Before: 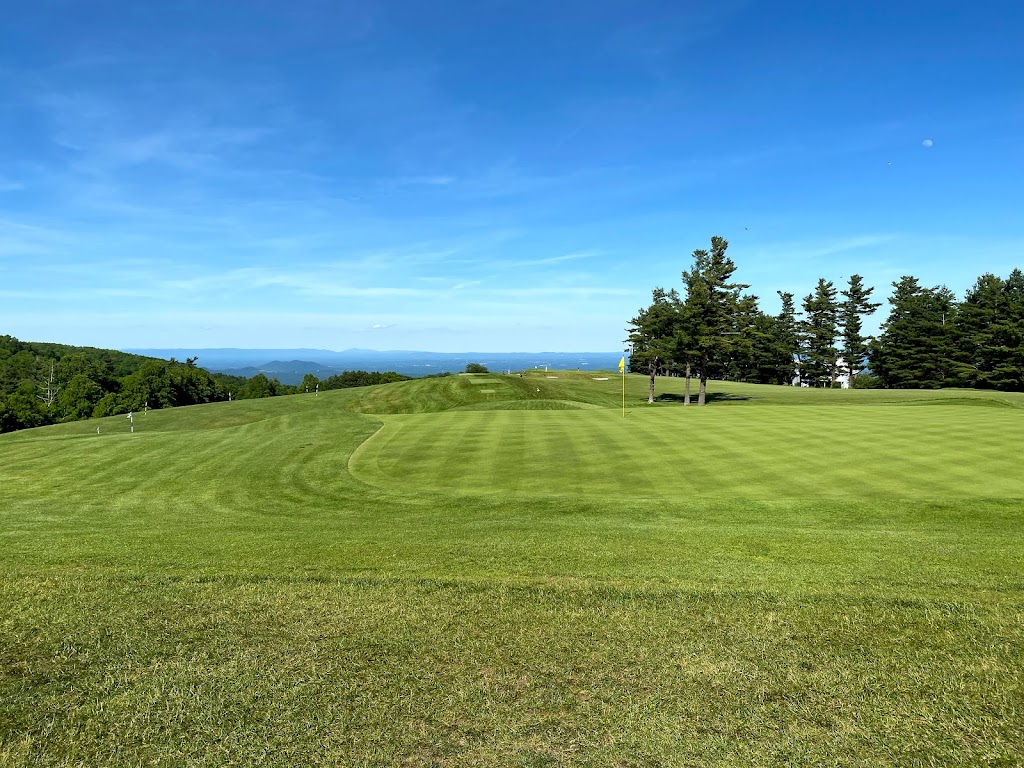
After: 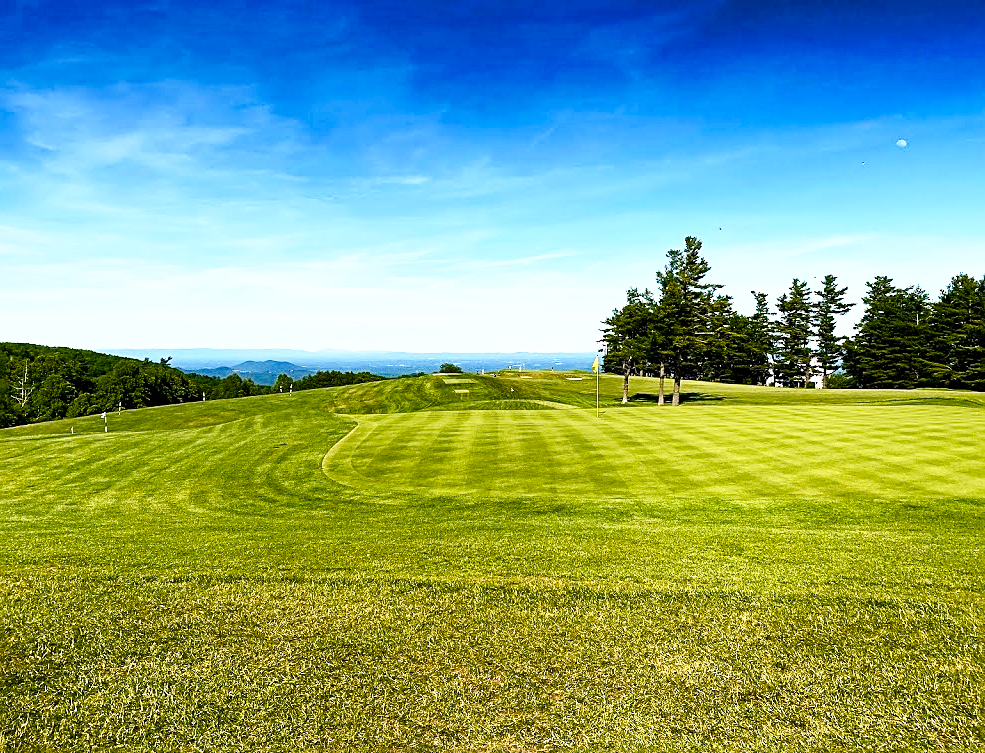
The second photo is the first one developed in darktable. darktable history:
crop and rotate: left 2.564%, right 1.202%, bottom 1.845%
sharpen: on, module defaults
base curve: curves: ch0 [(0, 0) (0.688, 0.865) (1, 1)], preserve colors none
contrast brightness saturation: contrast 0.07
tone equalizer: -8 EV -0.383 EV, -7 EV -0.373 EV, -6 EV -0.334 EV, -5 EV -0.238 EV, -3 EV 0.238 EV, -2 EV 0.316 EV, -1 EV 0.407 EV, +0 EV 0.425 EV, mask exposure compensation -0.497 EV
color balance rgb: shadows lift › luminance -9.667%, highlights gain › chroma 3.316%, highlights gain › hue 55.8°, perceptual saturation grading › global saturation 45.533%, perceptual saturation grading › highlights -49.072%, perceptual saturation grading › shadows 29.671%, global vibrance 16.49%, saturation formula JzAzBz (2021)
